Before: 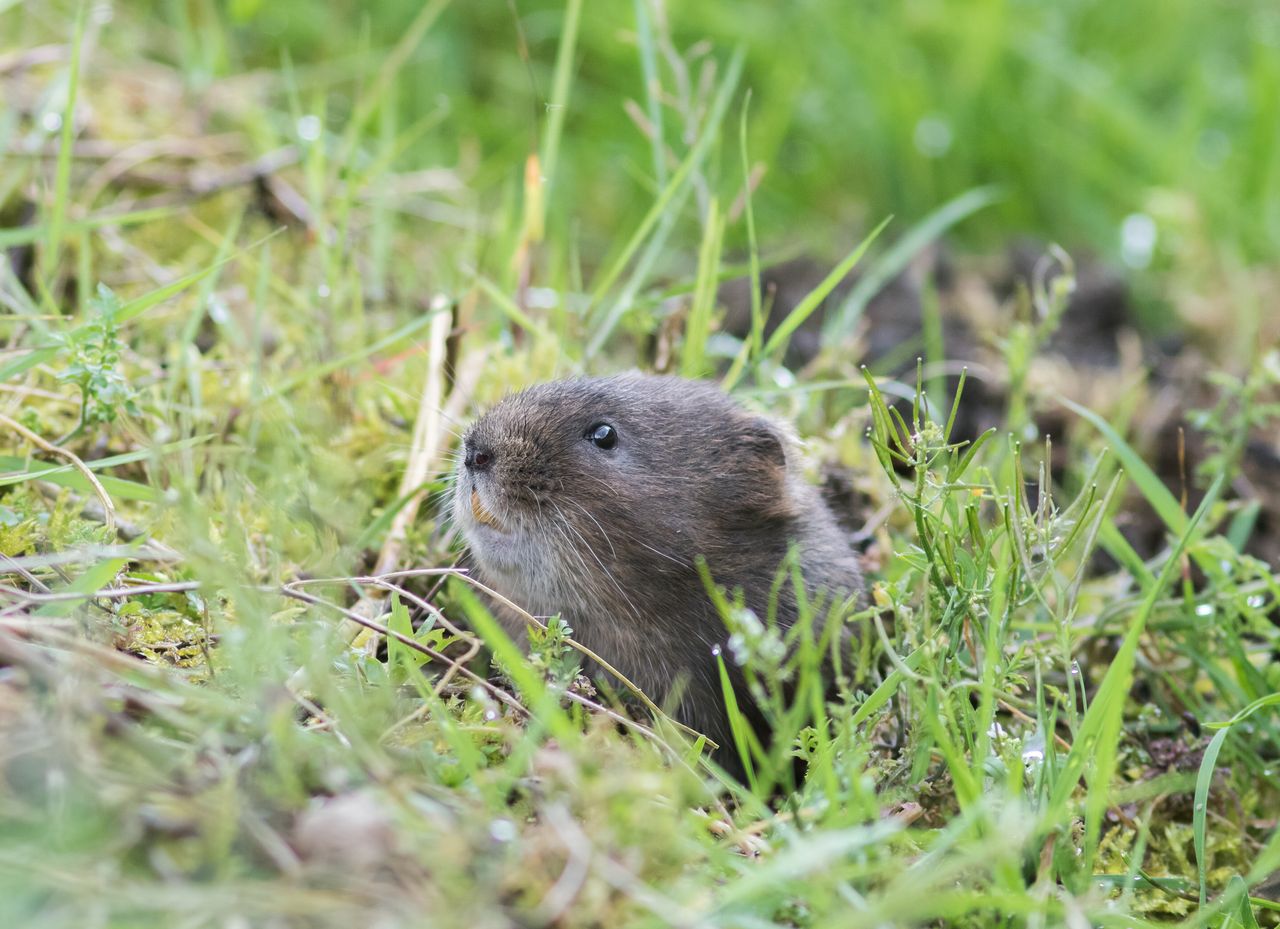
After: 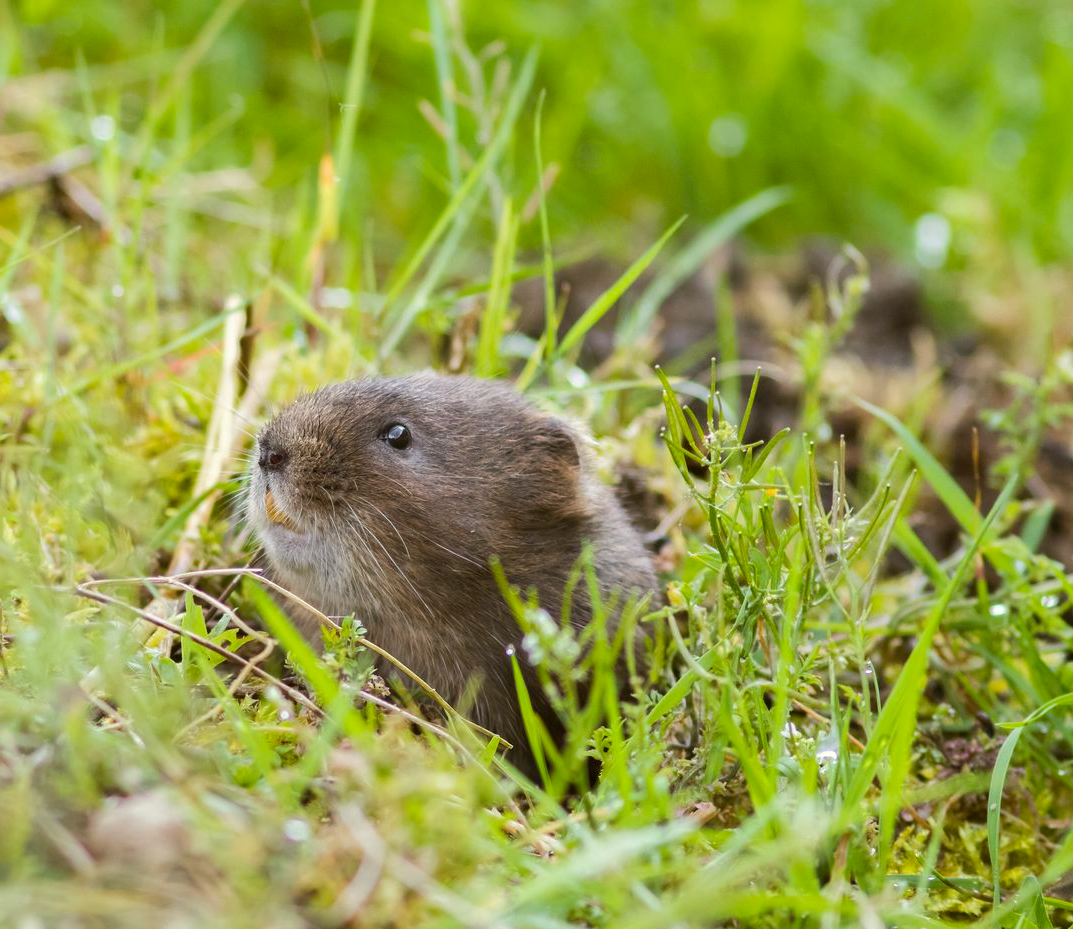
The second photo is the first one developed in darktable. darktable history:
color balance rgb: power › chroma 2.513%, power › hue 68.25°, perceptual saturation grading › global saturation 19.88%
crop: left 16.142%
